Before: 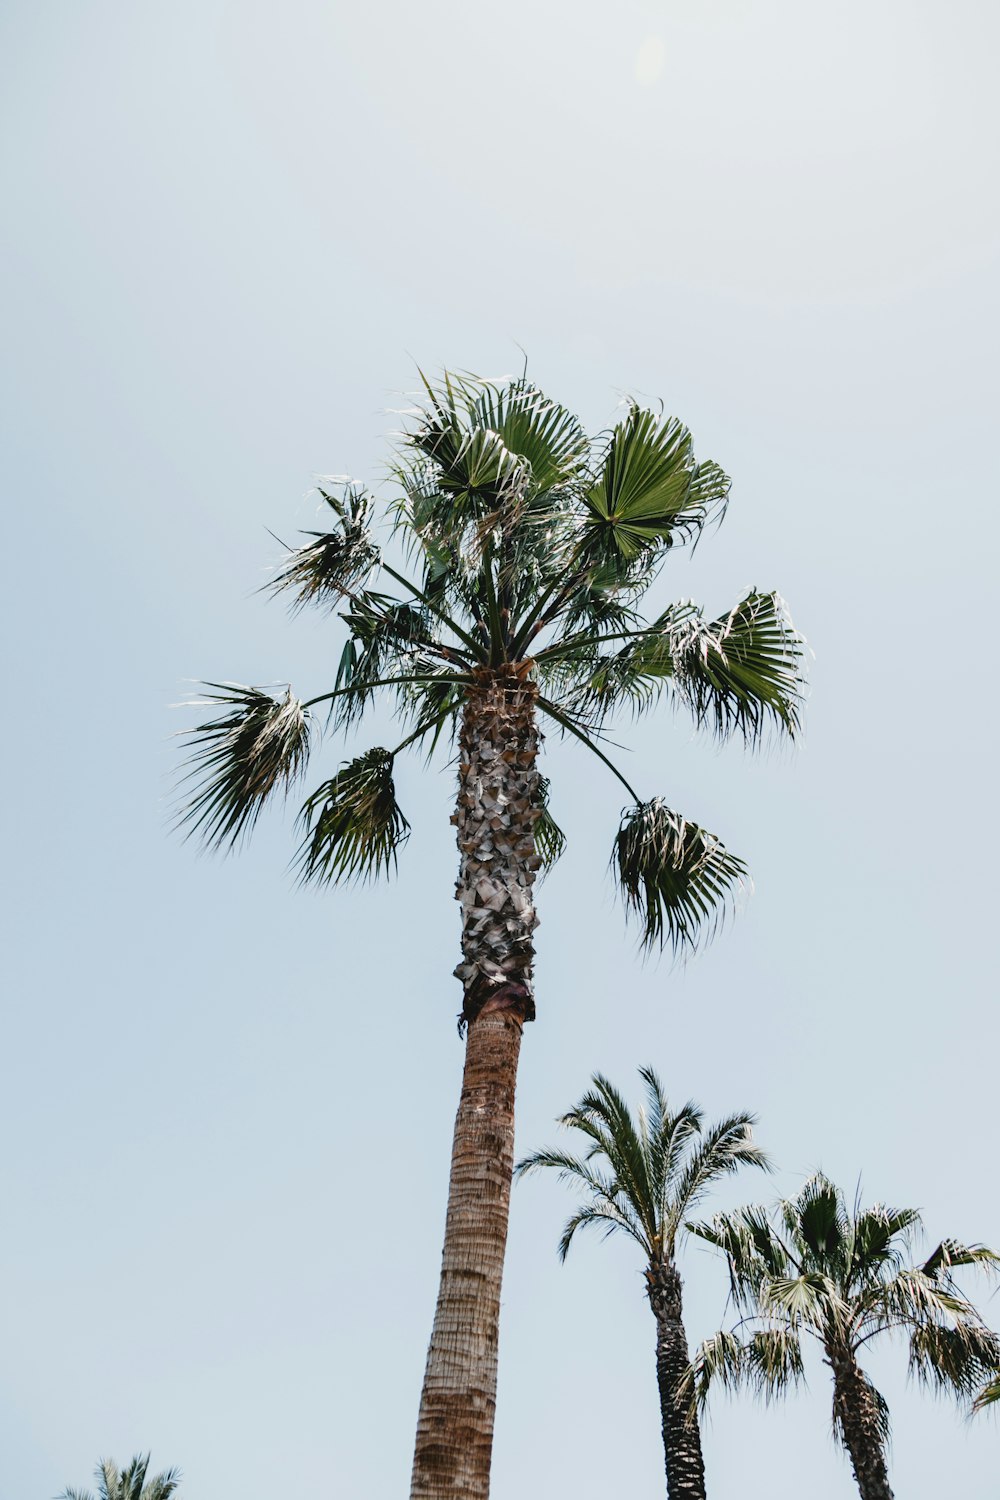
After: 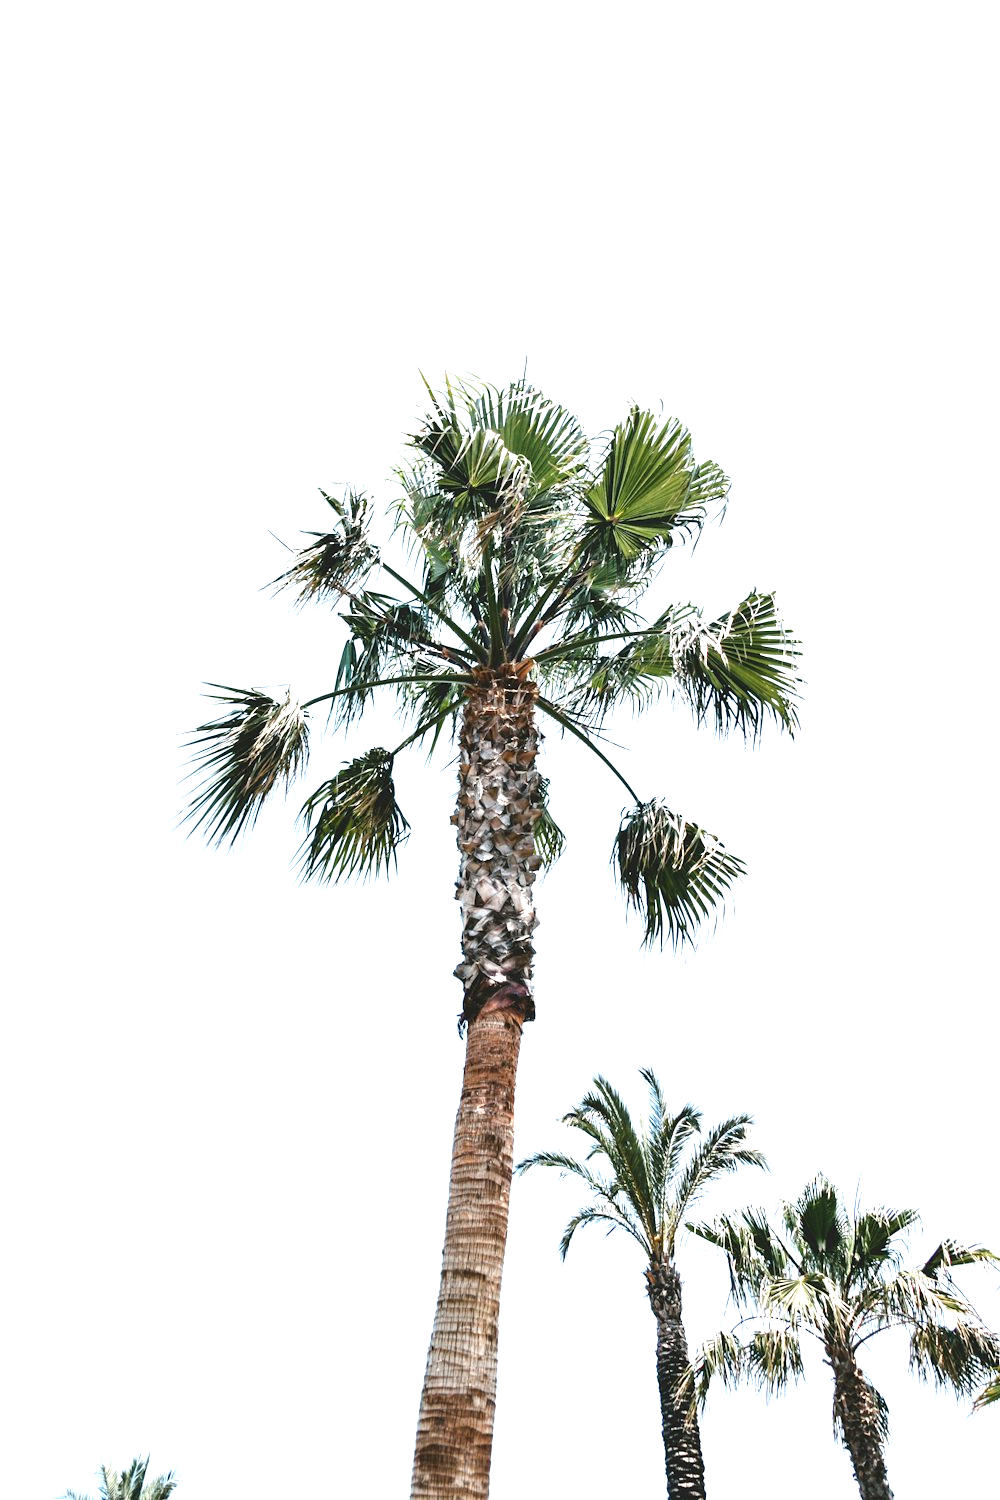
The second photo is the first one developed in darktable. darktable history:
exposure: black level correction 0, exposure 1.198 EV, compensate exposure bias true, compensate highlight preservation false
